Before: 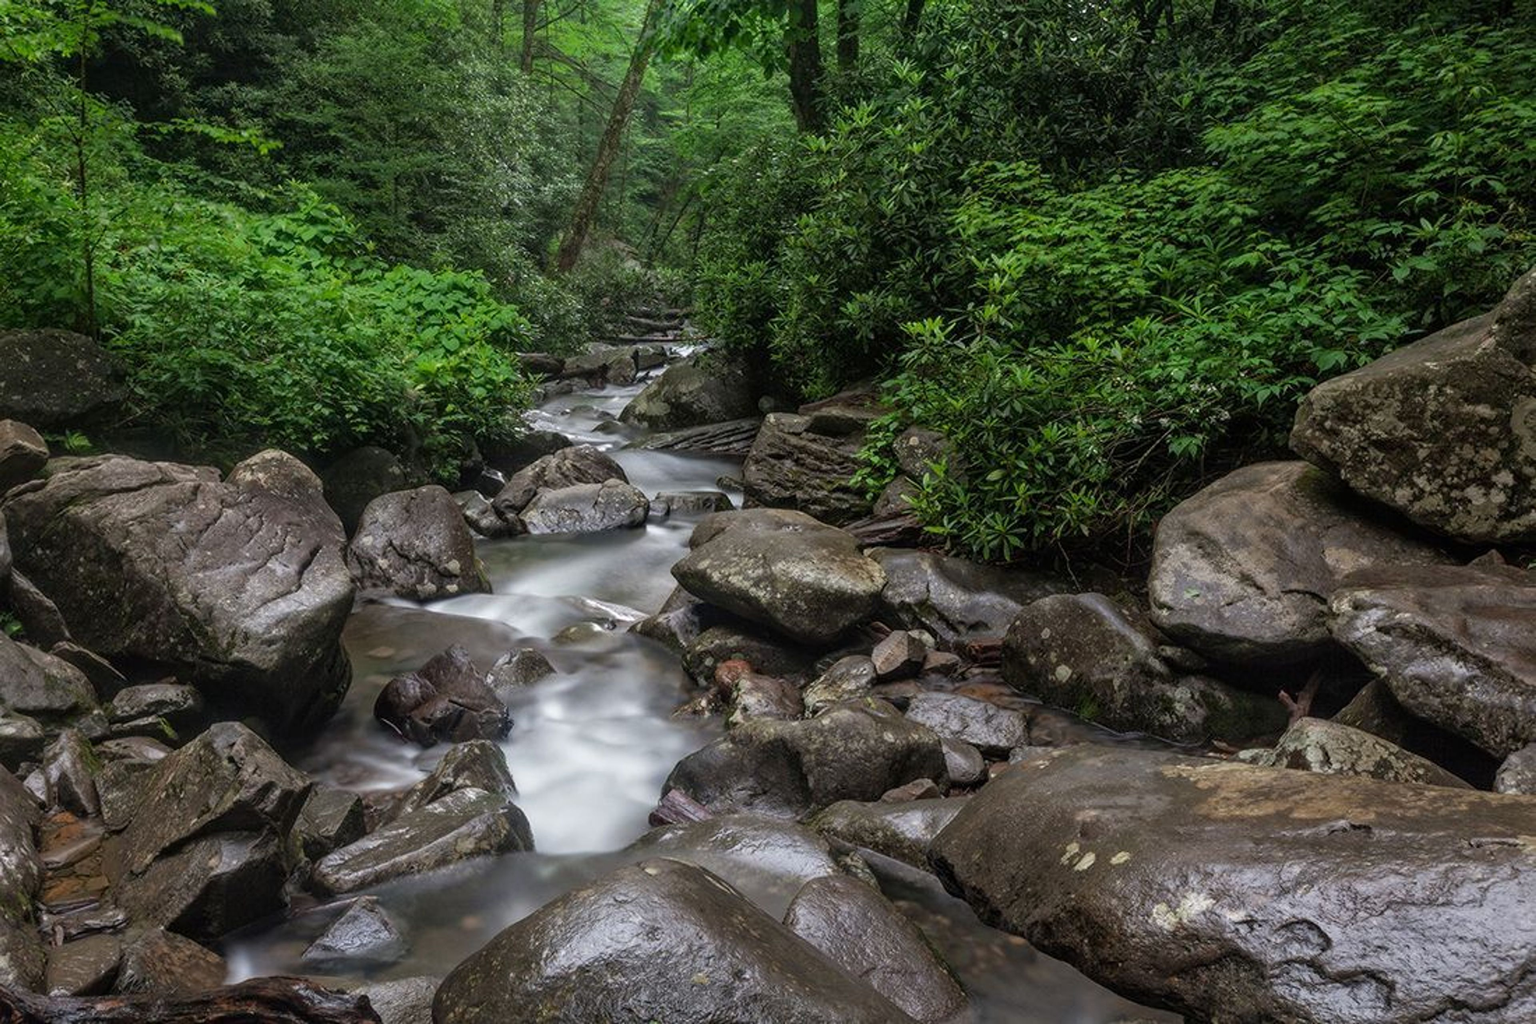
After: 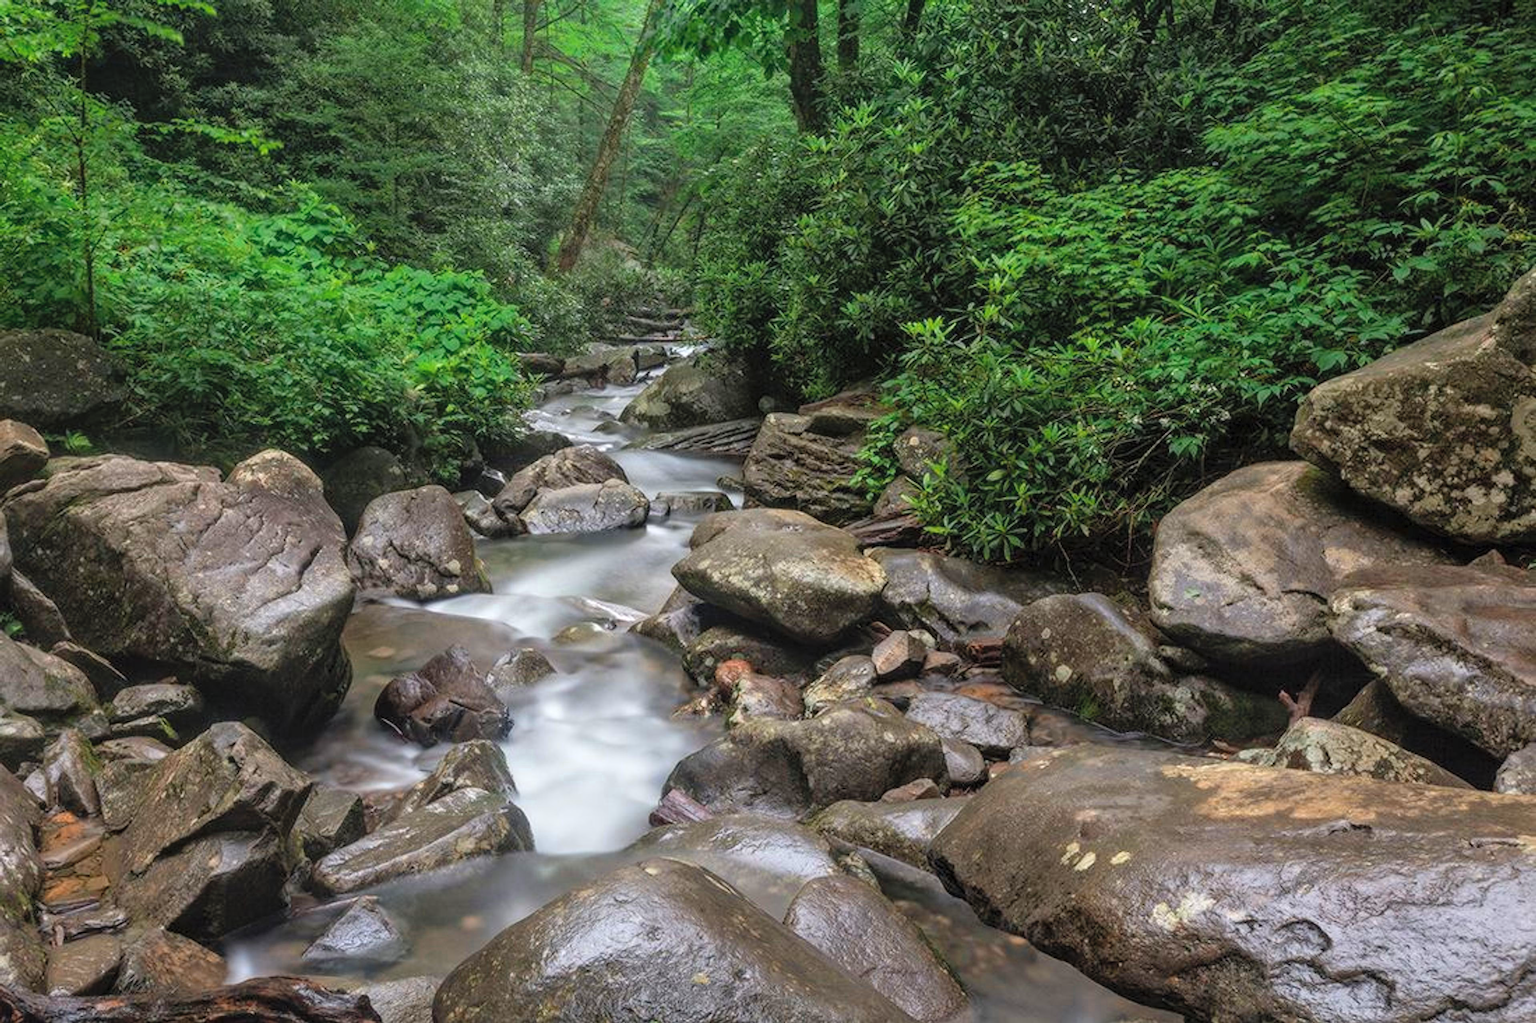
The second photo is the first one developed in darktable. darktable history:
contrast brightness saturation: contrast 0.068, brightness 0.176, saturation 0.41
color zones: curves: ch0 [(0.018, 0.548) (0.197, 0.654) (0.425, 0.447) (0.605, 0.658) (0.732, 0.579)]; ch1 [(0.105, 0.531) (0.224, 0.531) (0.386, 0.39) (0.618, 0.456) (0.732, 0.456) (0.956, 0.421)]; ch2 [(0.039, 0.583) (0.215, 0.465) (0.399, 0.544) (0.465, 0.548) (0.614, 0.447) (0.724, 0.43) (0.882, 0.623) (0.956, 0.632)]
